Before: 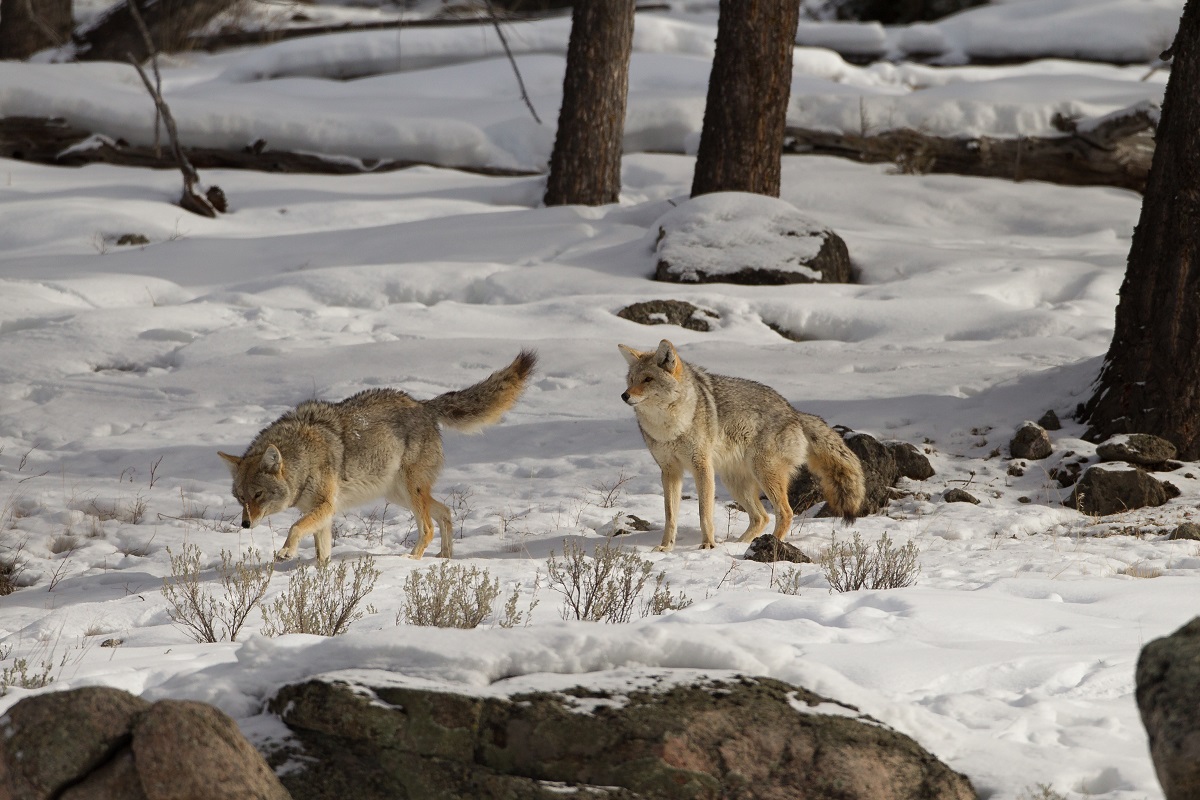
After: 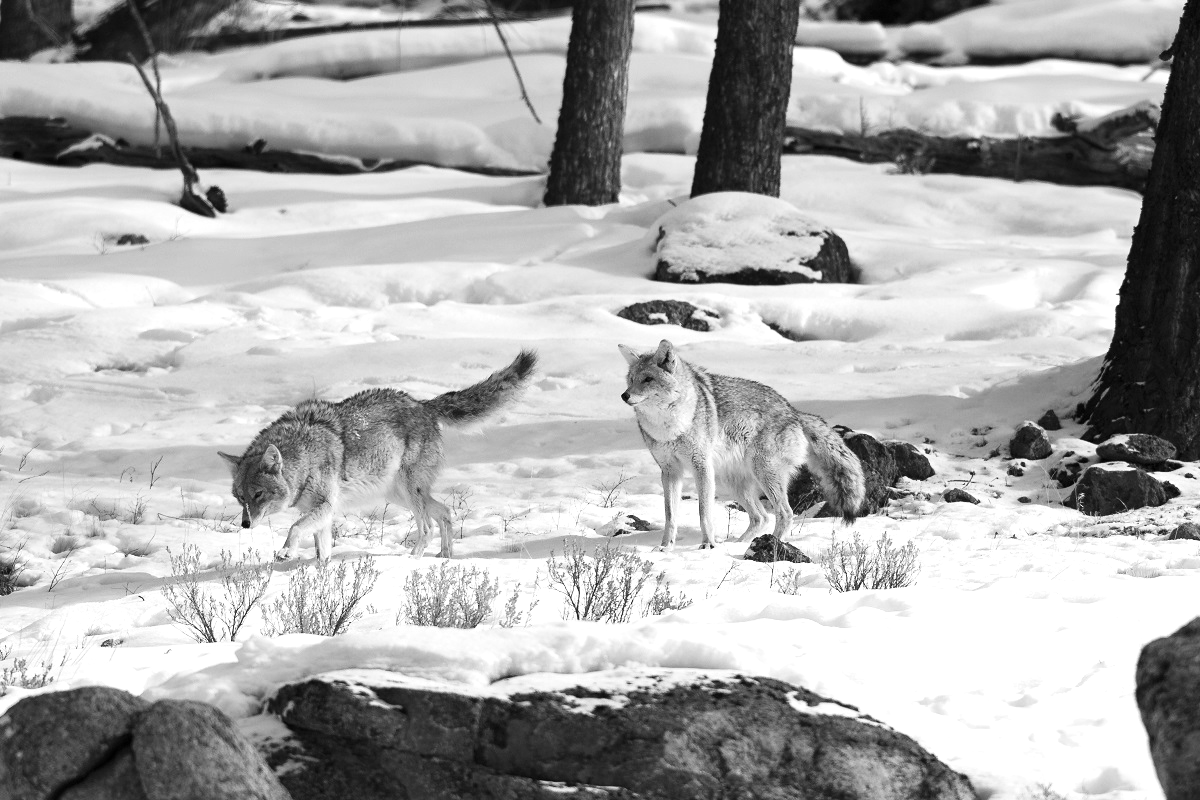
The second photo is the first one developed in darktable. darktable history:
exposure: exposure 0.943 EV, compensate highlight preservation false
contrast brightness saturation: contrast 0.18, saturation 0.3
monochrome: a -35.87, b 49.73, size 1.7
